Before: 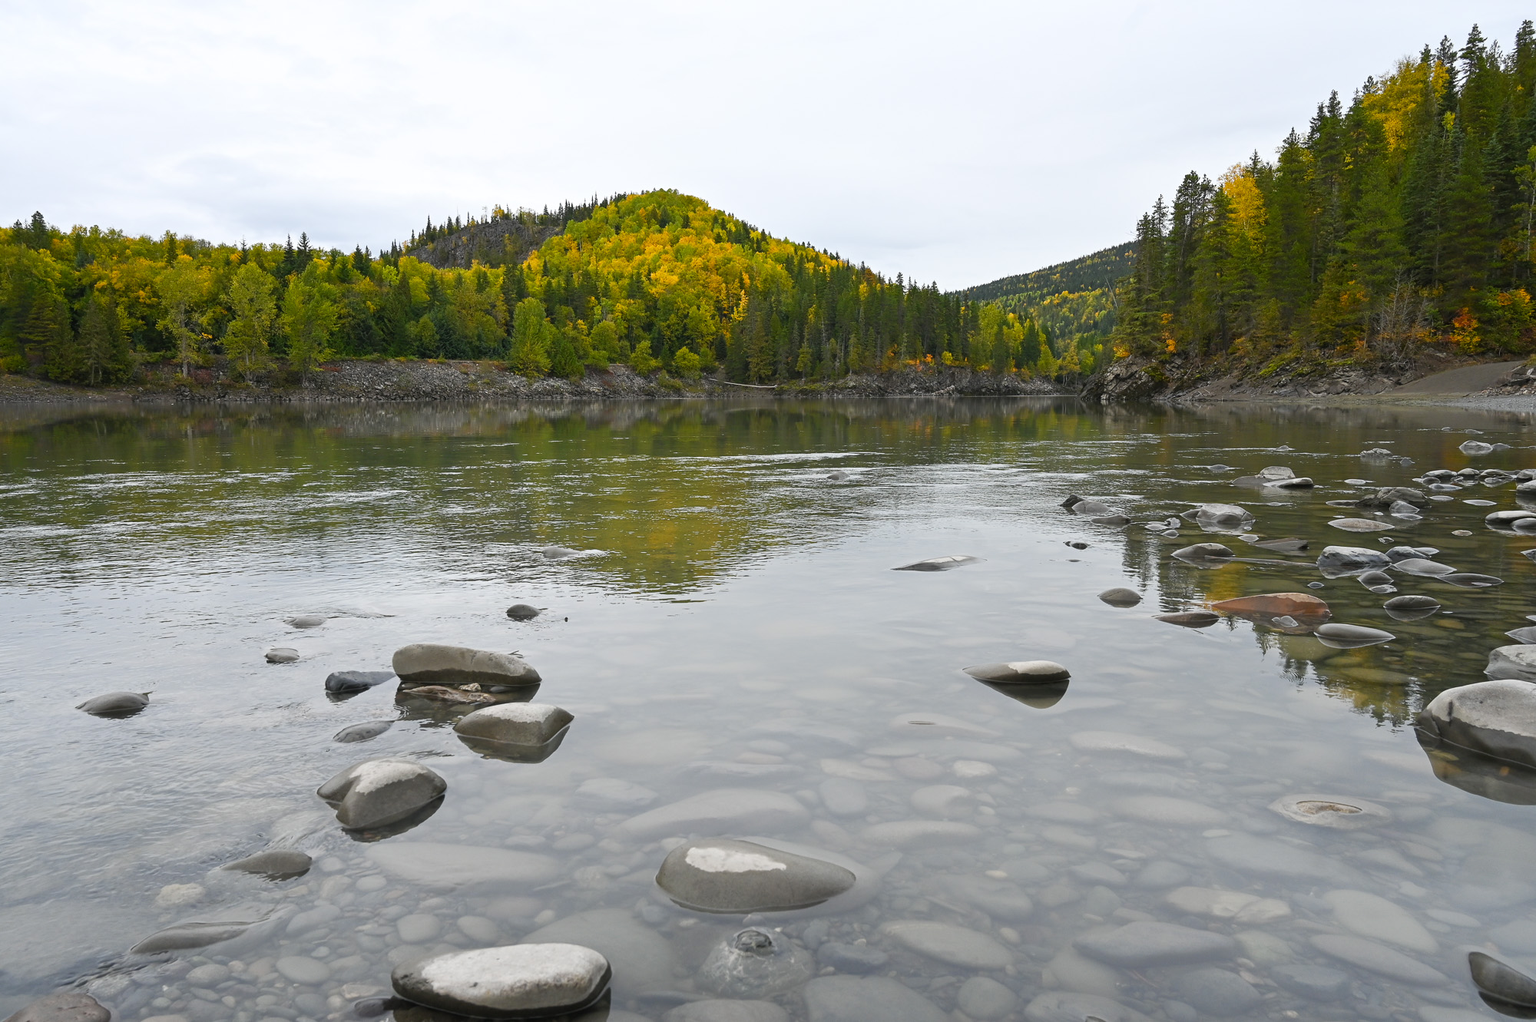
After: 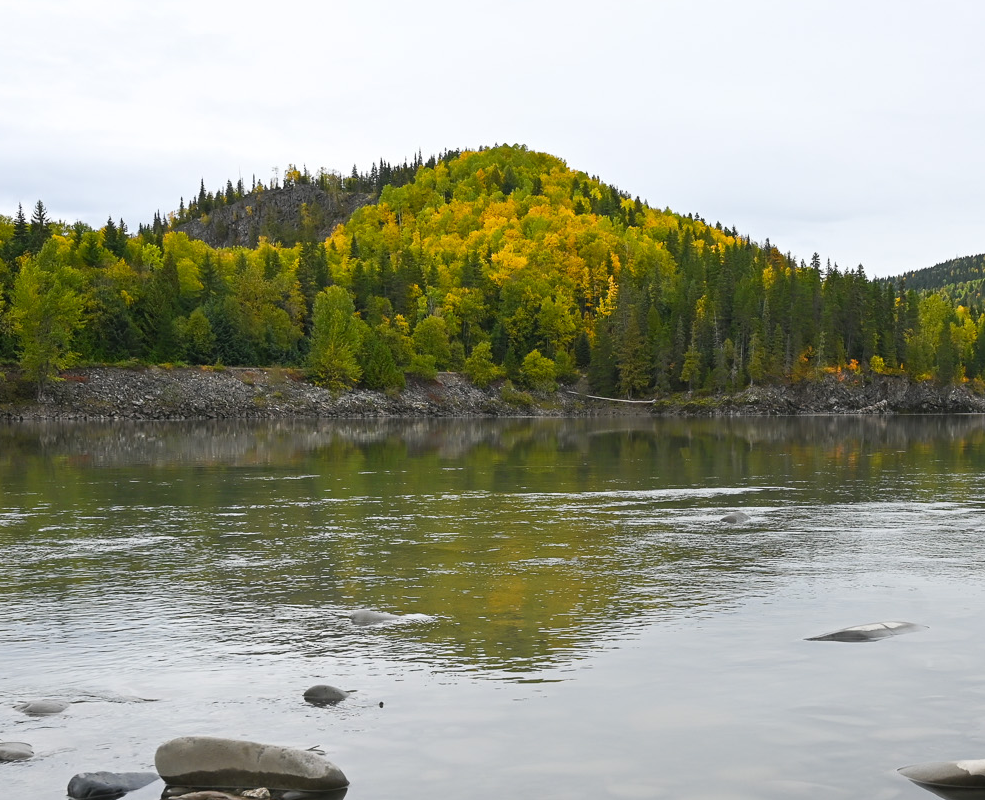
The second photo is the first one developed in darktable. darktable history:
crop: left 17.835%, top 7.675%, right 32.881%, bottom 32.213%
tone equalizer: on, module defaults
